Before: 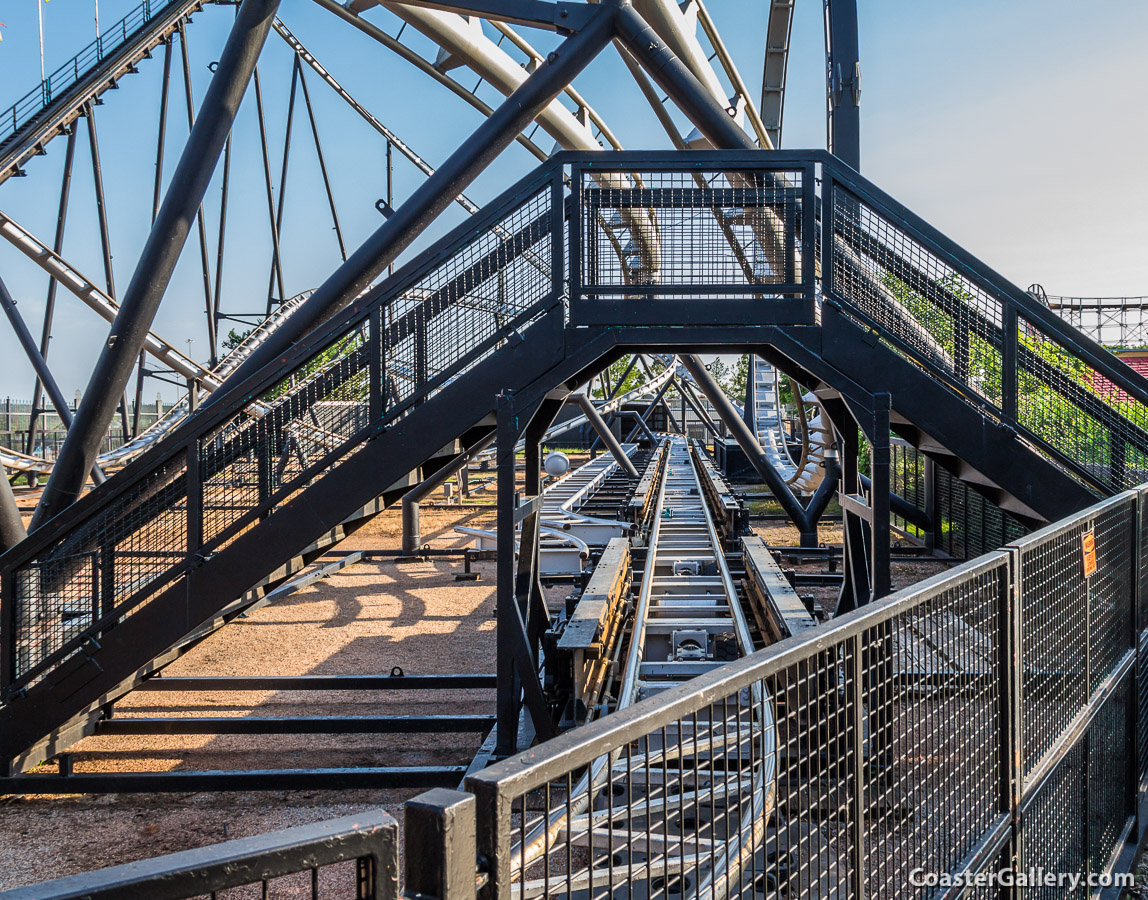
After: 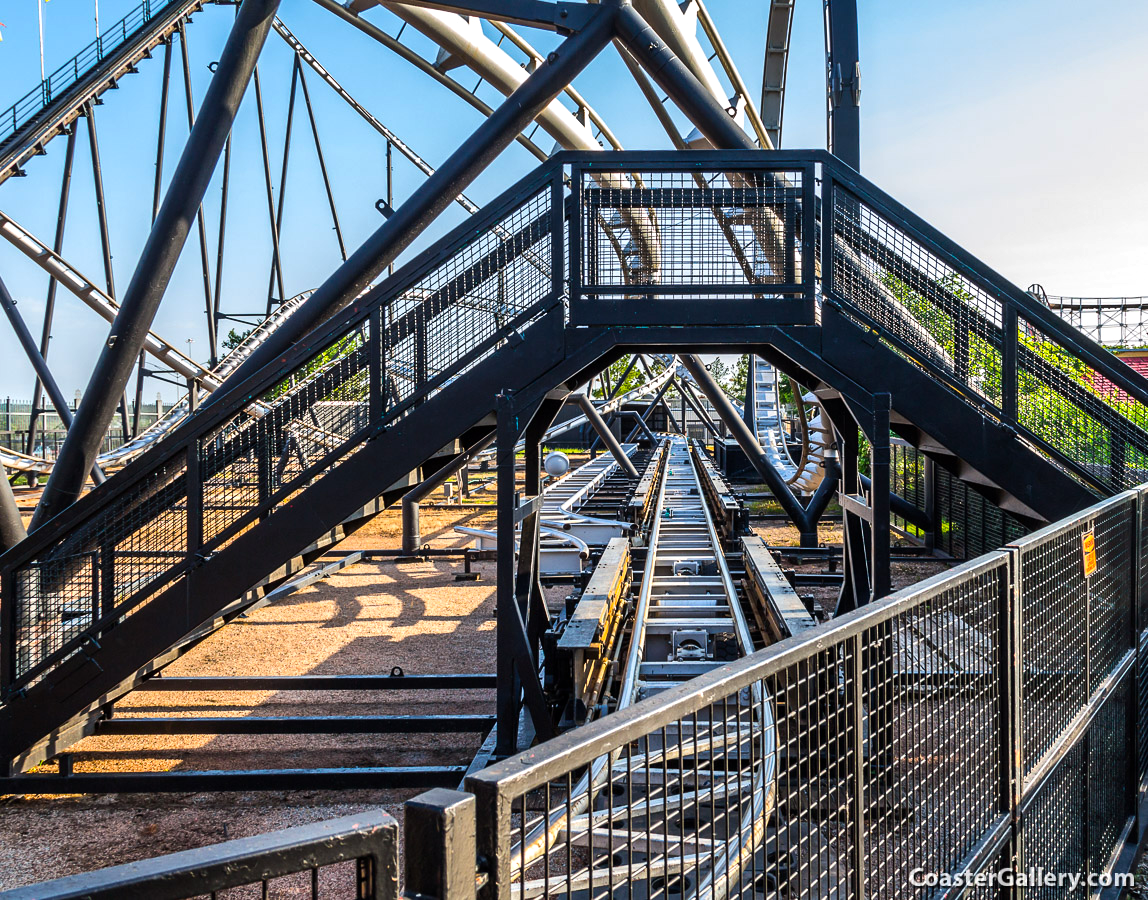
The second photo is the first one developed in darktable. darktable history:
tone equalizer: -8 EV -0.417 EV, -7 EV -0.389 EV, -6 EV -0.333 EV, -5 EV -0.222 EV, -3 EV 0.222 EV, -2 EV 0.333 EV, -1 EV 0.389 EV, +0 EV 0.417 EV, edges refinement/feathering 500, mask exposure compensation -1.57 EV, preserve details no
color balance: output saturation 120%
